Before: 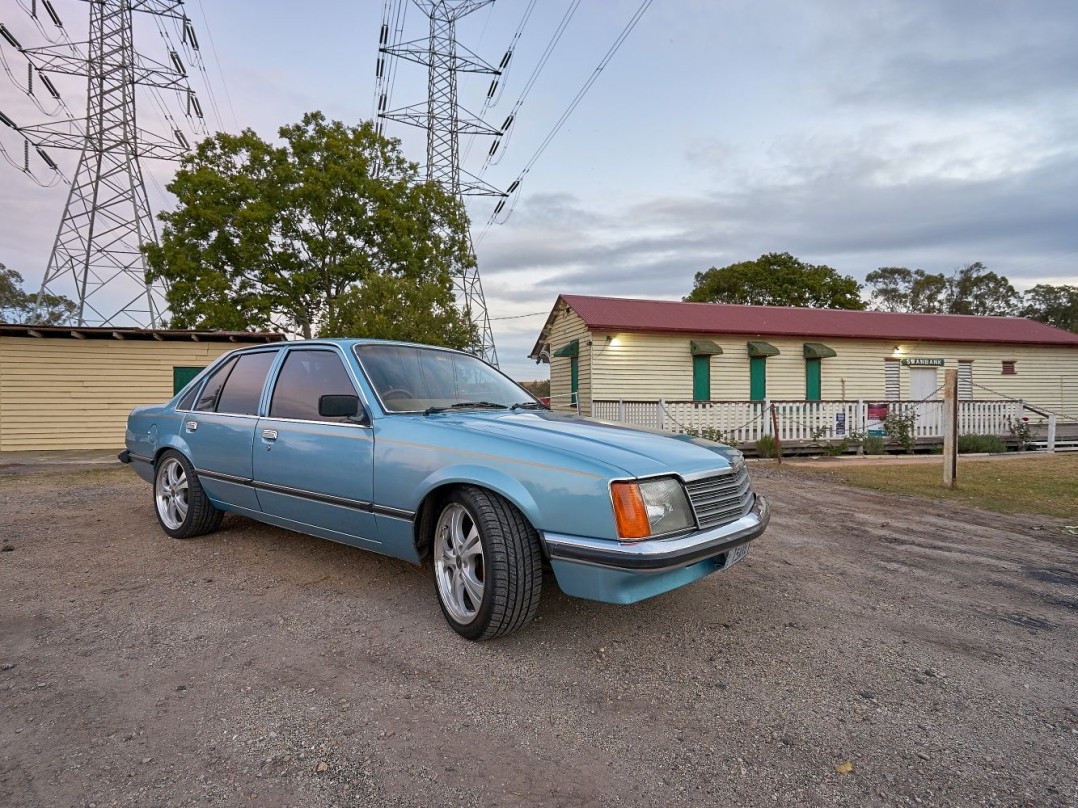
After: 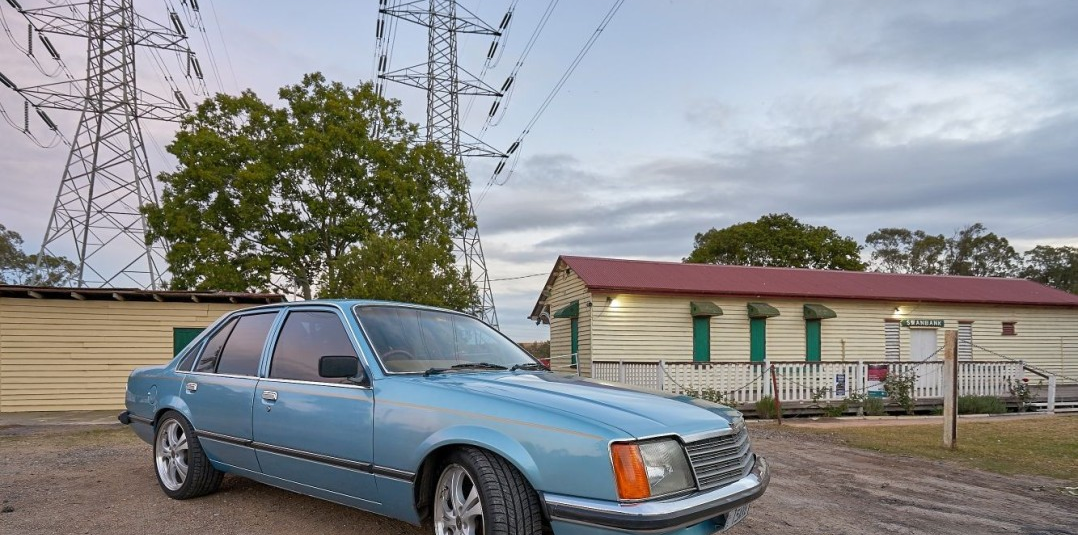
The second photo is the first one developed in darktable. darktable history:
shadows and highlights: shadows 25.68, highlights -26.31
crop and rotate: top 4.88%, bottom 28.821%
